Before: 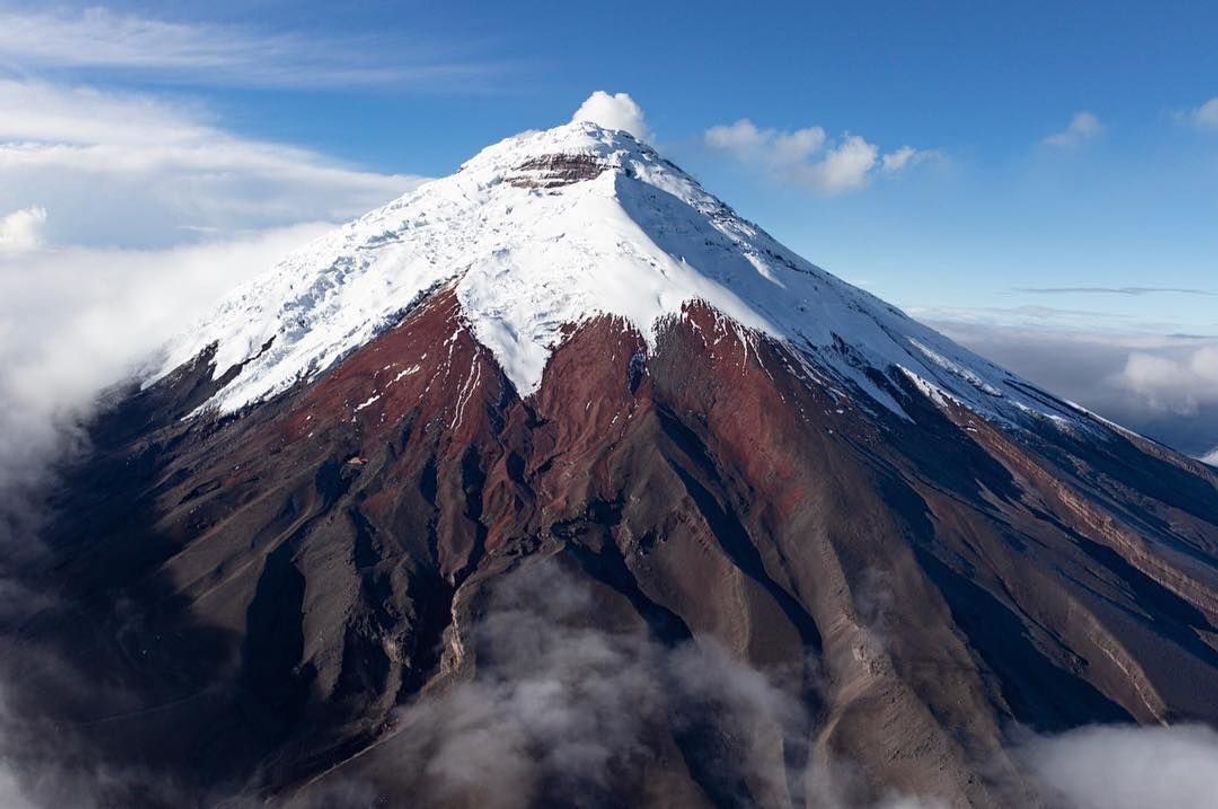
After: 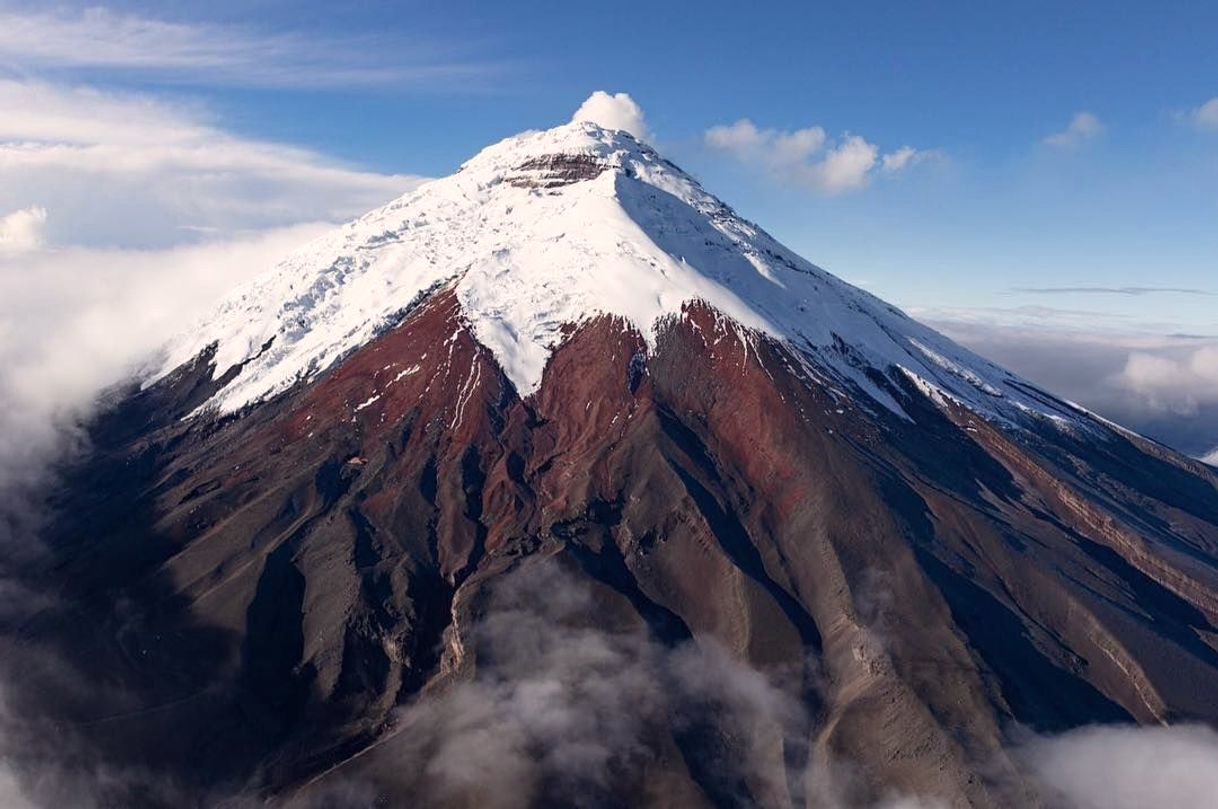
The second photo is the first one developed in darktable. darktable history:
color correction: highlights a* 3.92, highlights b* 5.1
